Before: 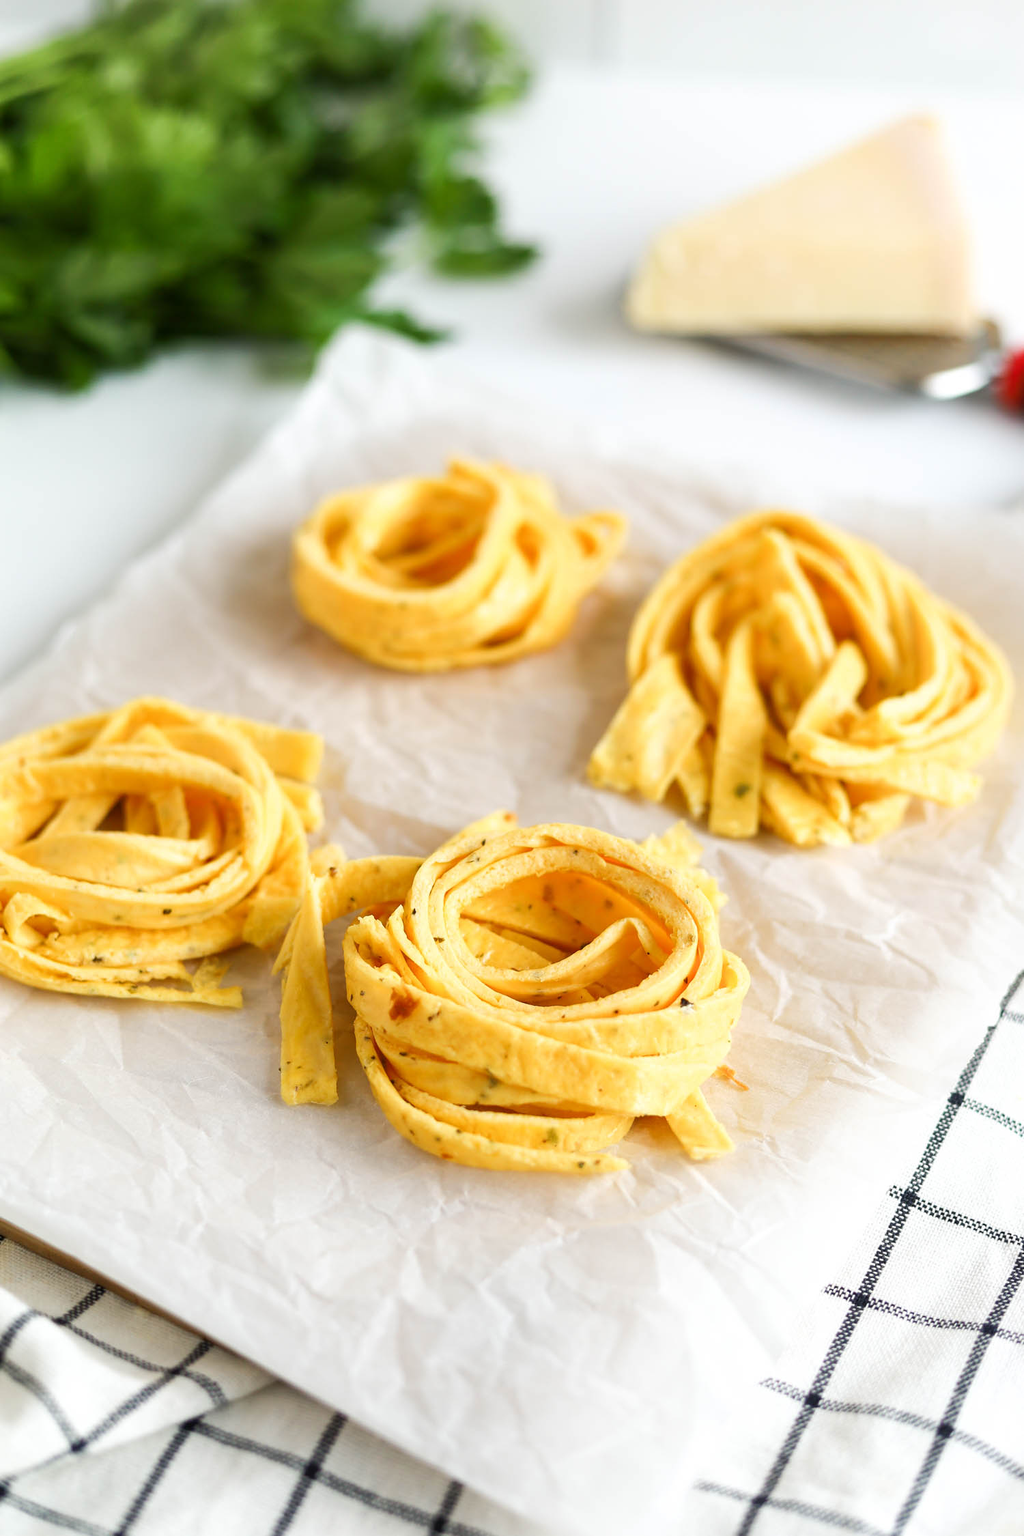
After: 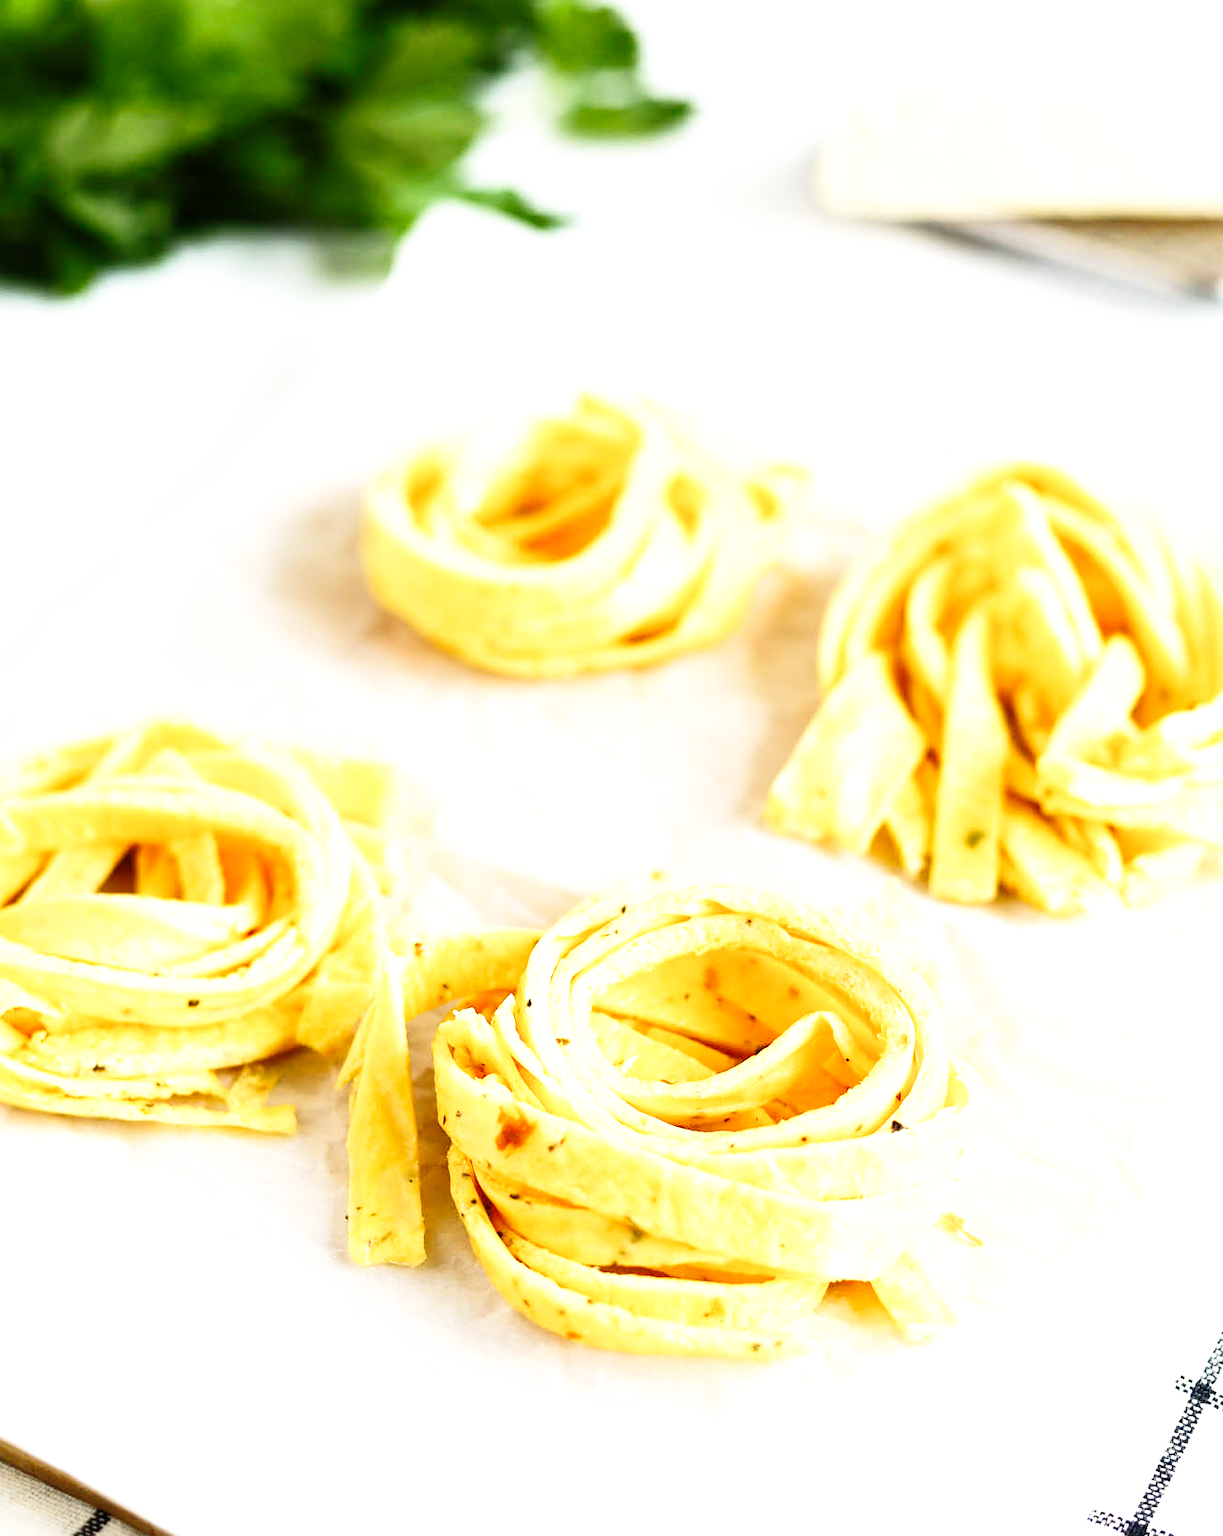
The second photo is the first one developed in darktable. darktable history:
crop and rotate: left 2.425%, top 11.305%, right 9.6%, bottom 15.08%
tone equalizer: -8 EV -0.75 EV, -7 EV -0.7 EV, -6 EV -0.6 EV, -5 EV -0.4 EV, -3 EV 0.4 EV, -2 EV 0.6 EV, -1 EV 0.7 EV, +0 EV 0.75 EV, edges refinement/feathering 500, mask exposure compensation -1.57 EV, preserve details no
base curve: curves: ch0 [(0, 0) (0.008, 0.007) (0.022, 0.029) (0.048, 0.089) (0.092, 0.197) (0.191, 0.399) (0.275, 0.534) (0.357, 0.65) (0.477, 0.78) (0.542, 0.833) (0.799, 0.973) (1, 1)], preserve colors none
